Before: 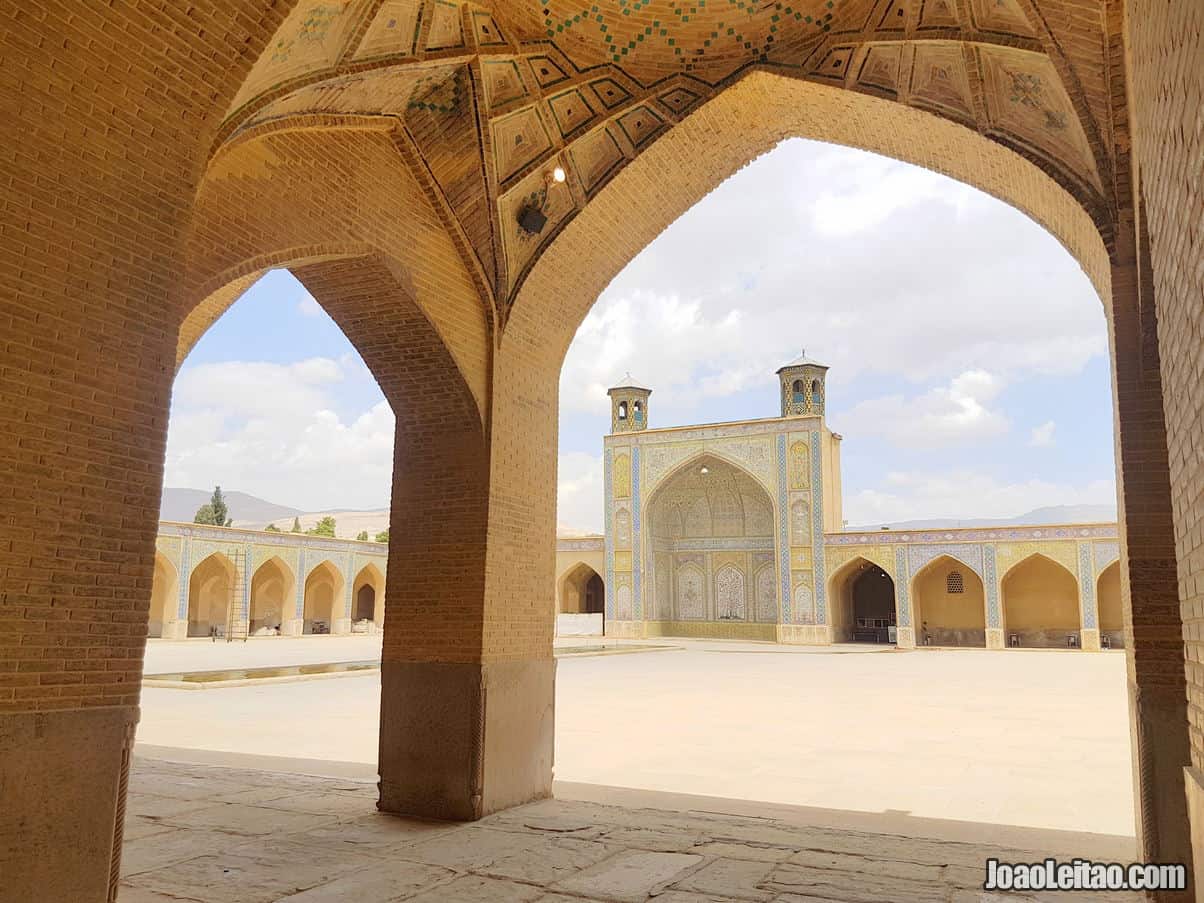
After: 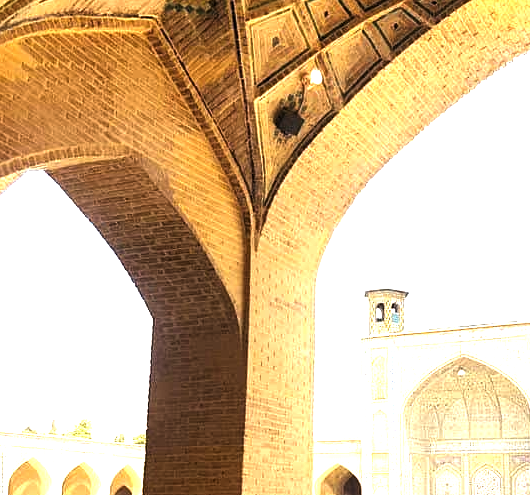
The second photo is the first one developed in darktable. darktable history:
levels: levels [0.044, 0.475, 0.791]
crop: left 20.248%, top 10.86%, right 35.675%, bottom 34.321%
exposure: exposure 0.785 EV, compensate highlight preservation false
